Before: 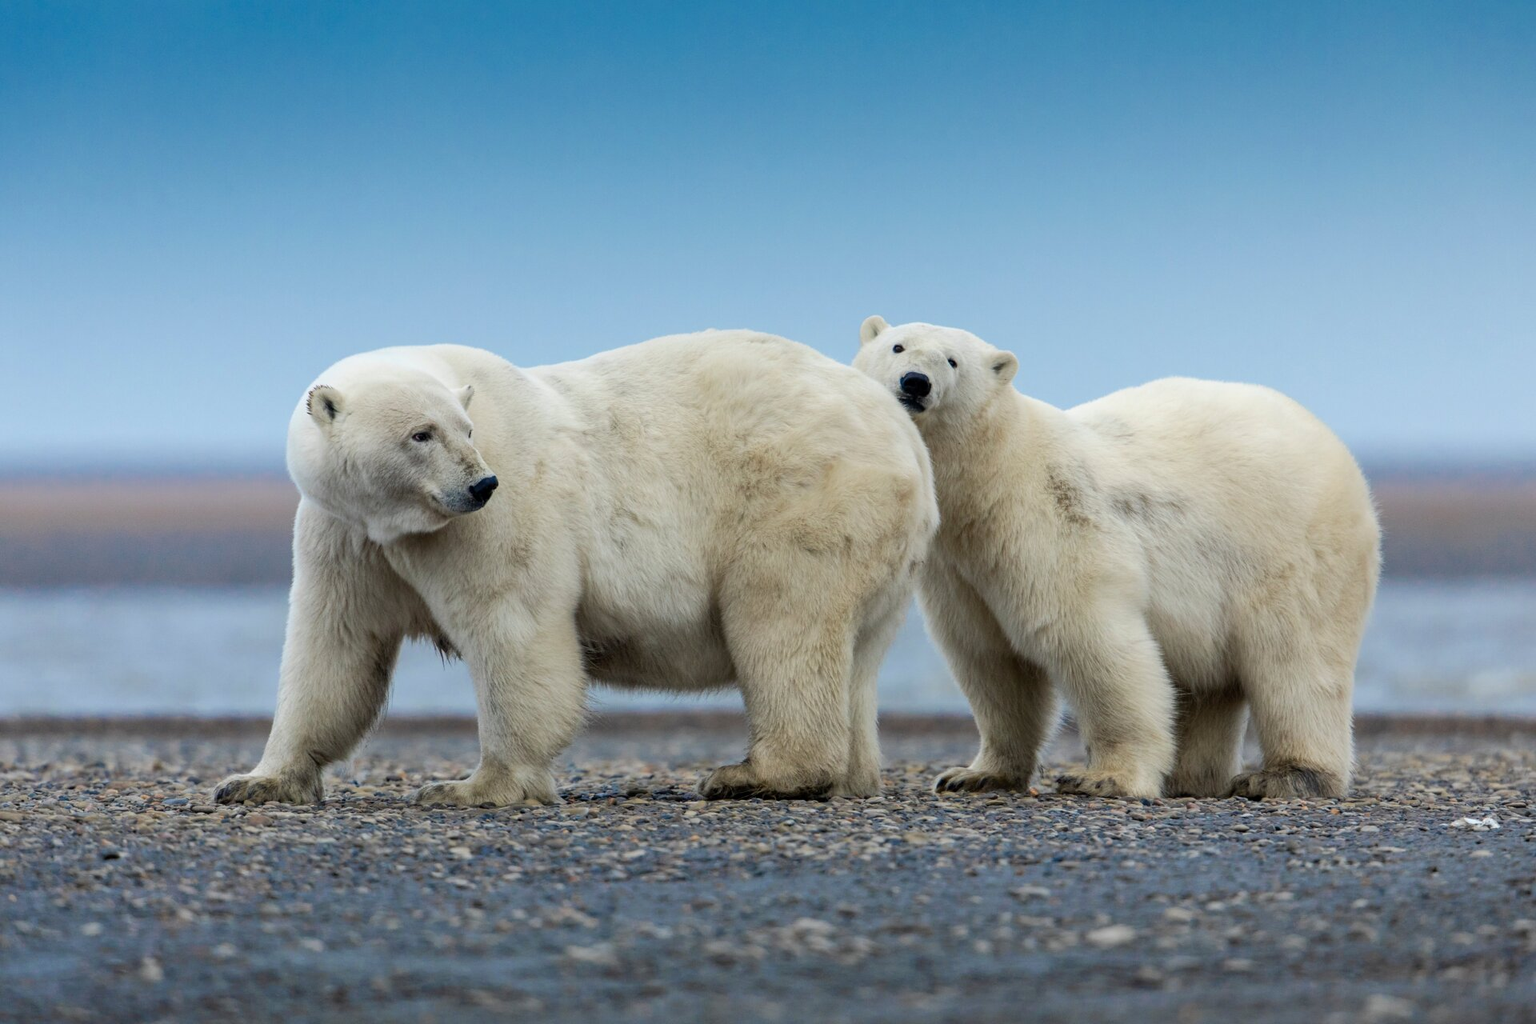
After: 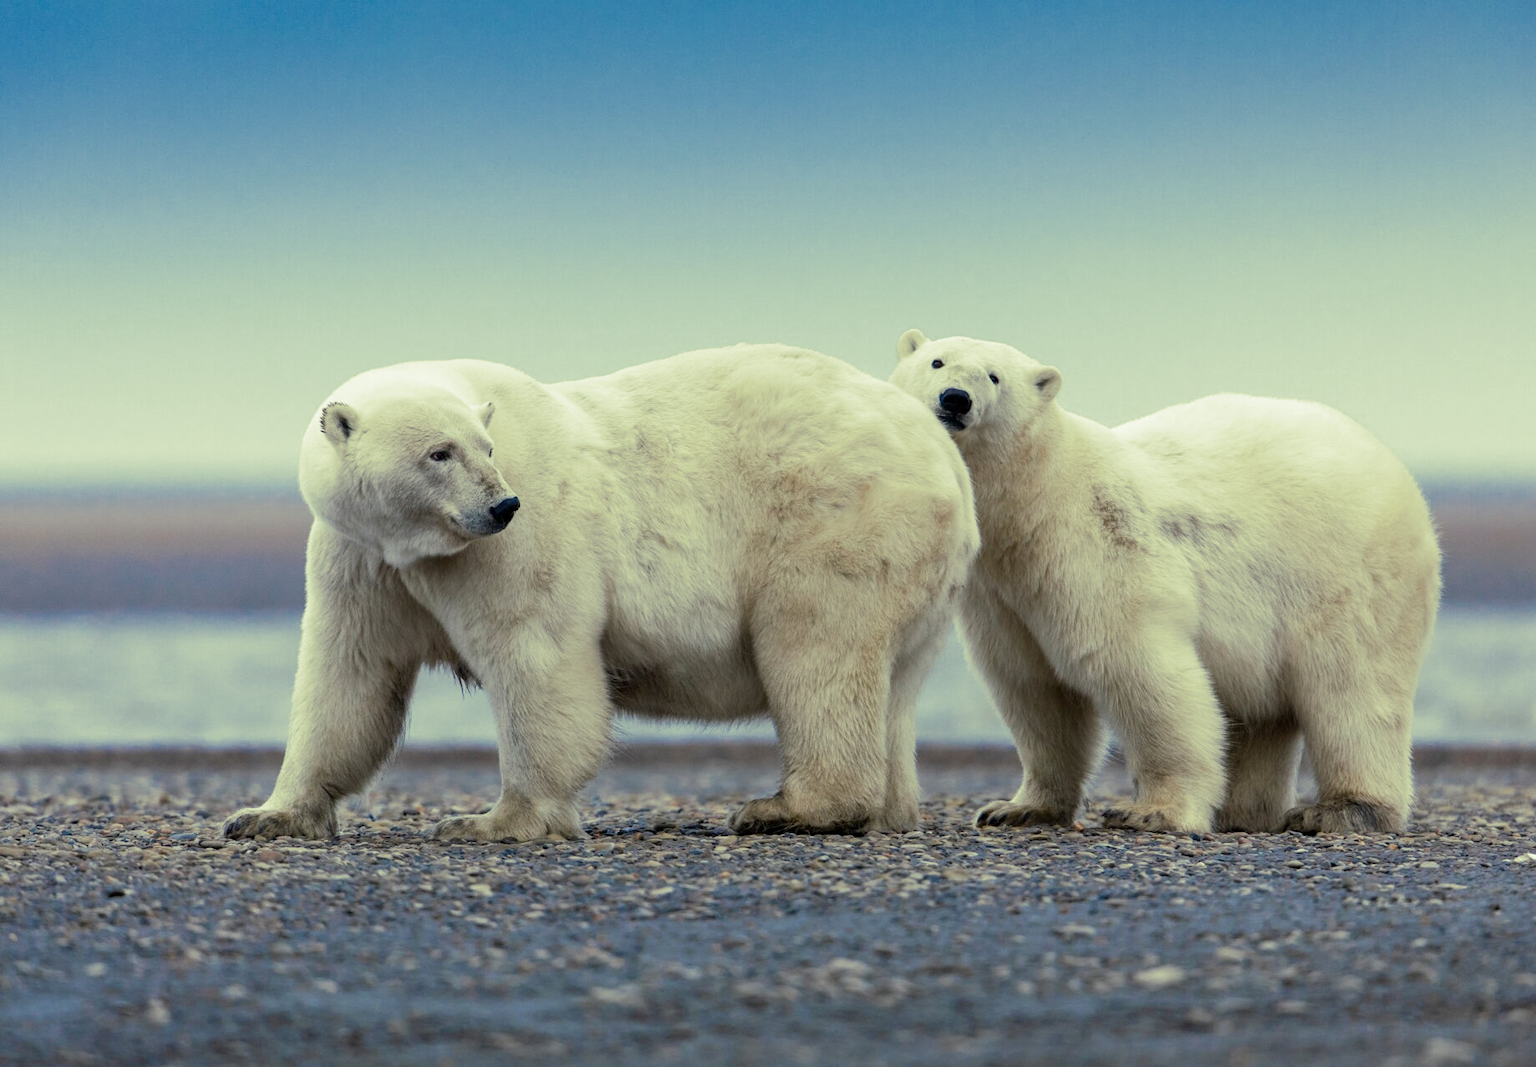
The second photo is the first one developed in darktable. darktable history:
crop: right 4.126%, bottom 0.031%
split-toning: shadows › hue 290.82°, shadows › saturation 0.34, highlights › saturation 0.38, balance 0, compress 50%
